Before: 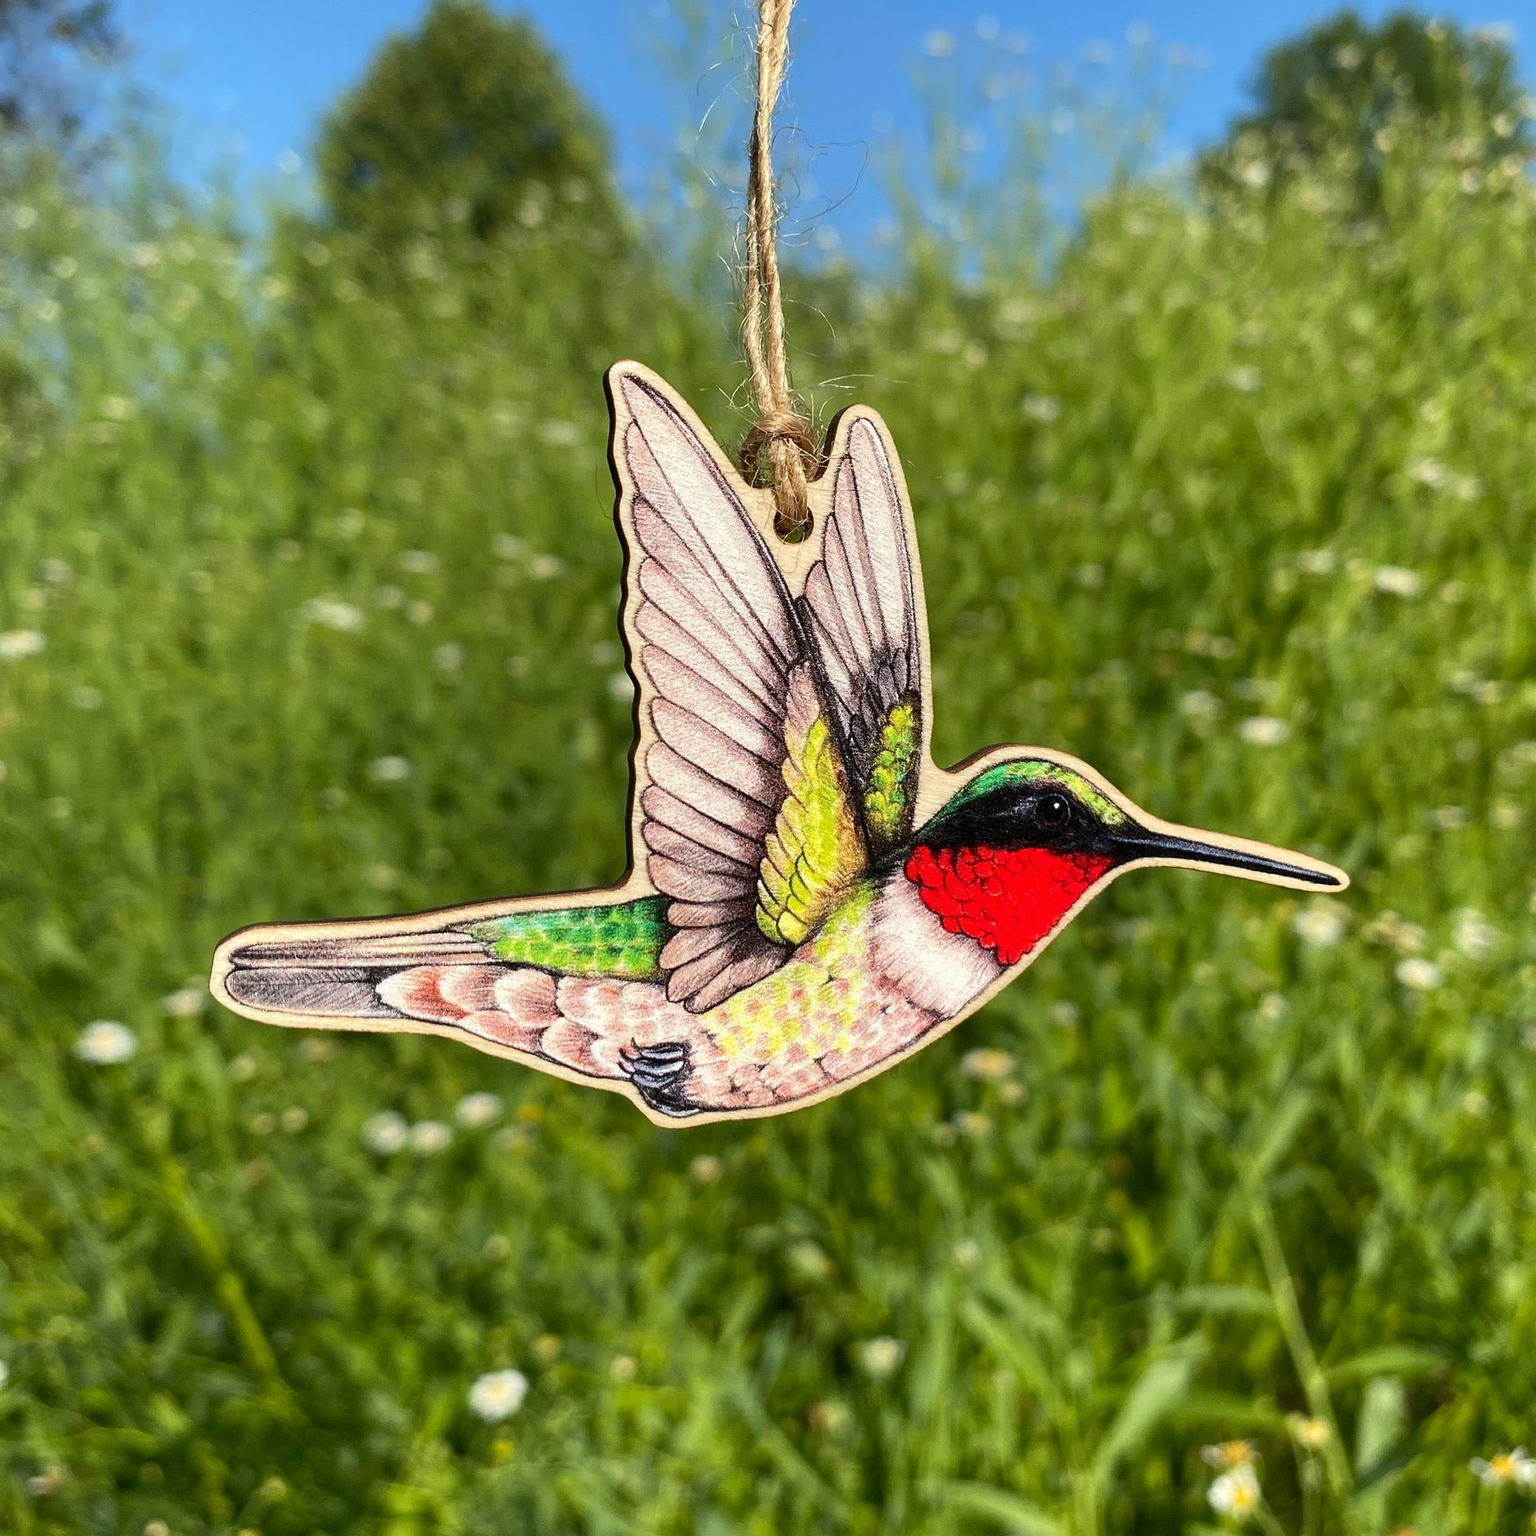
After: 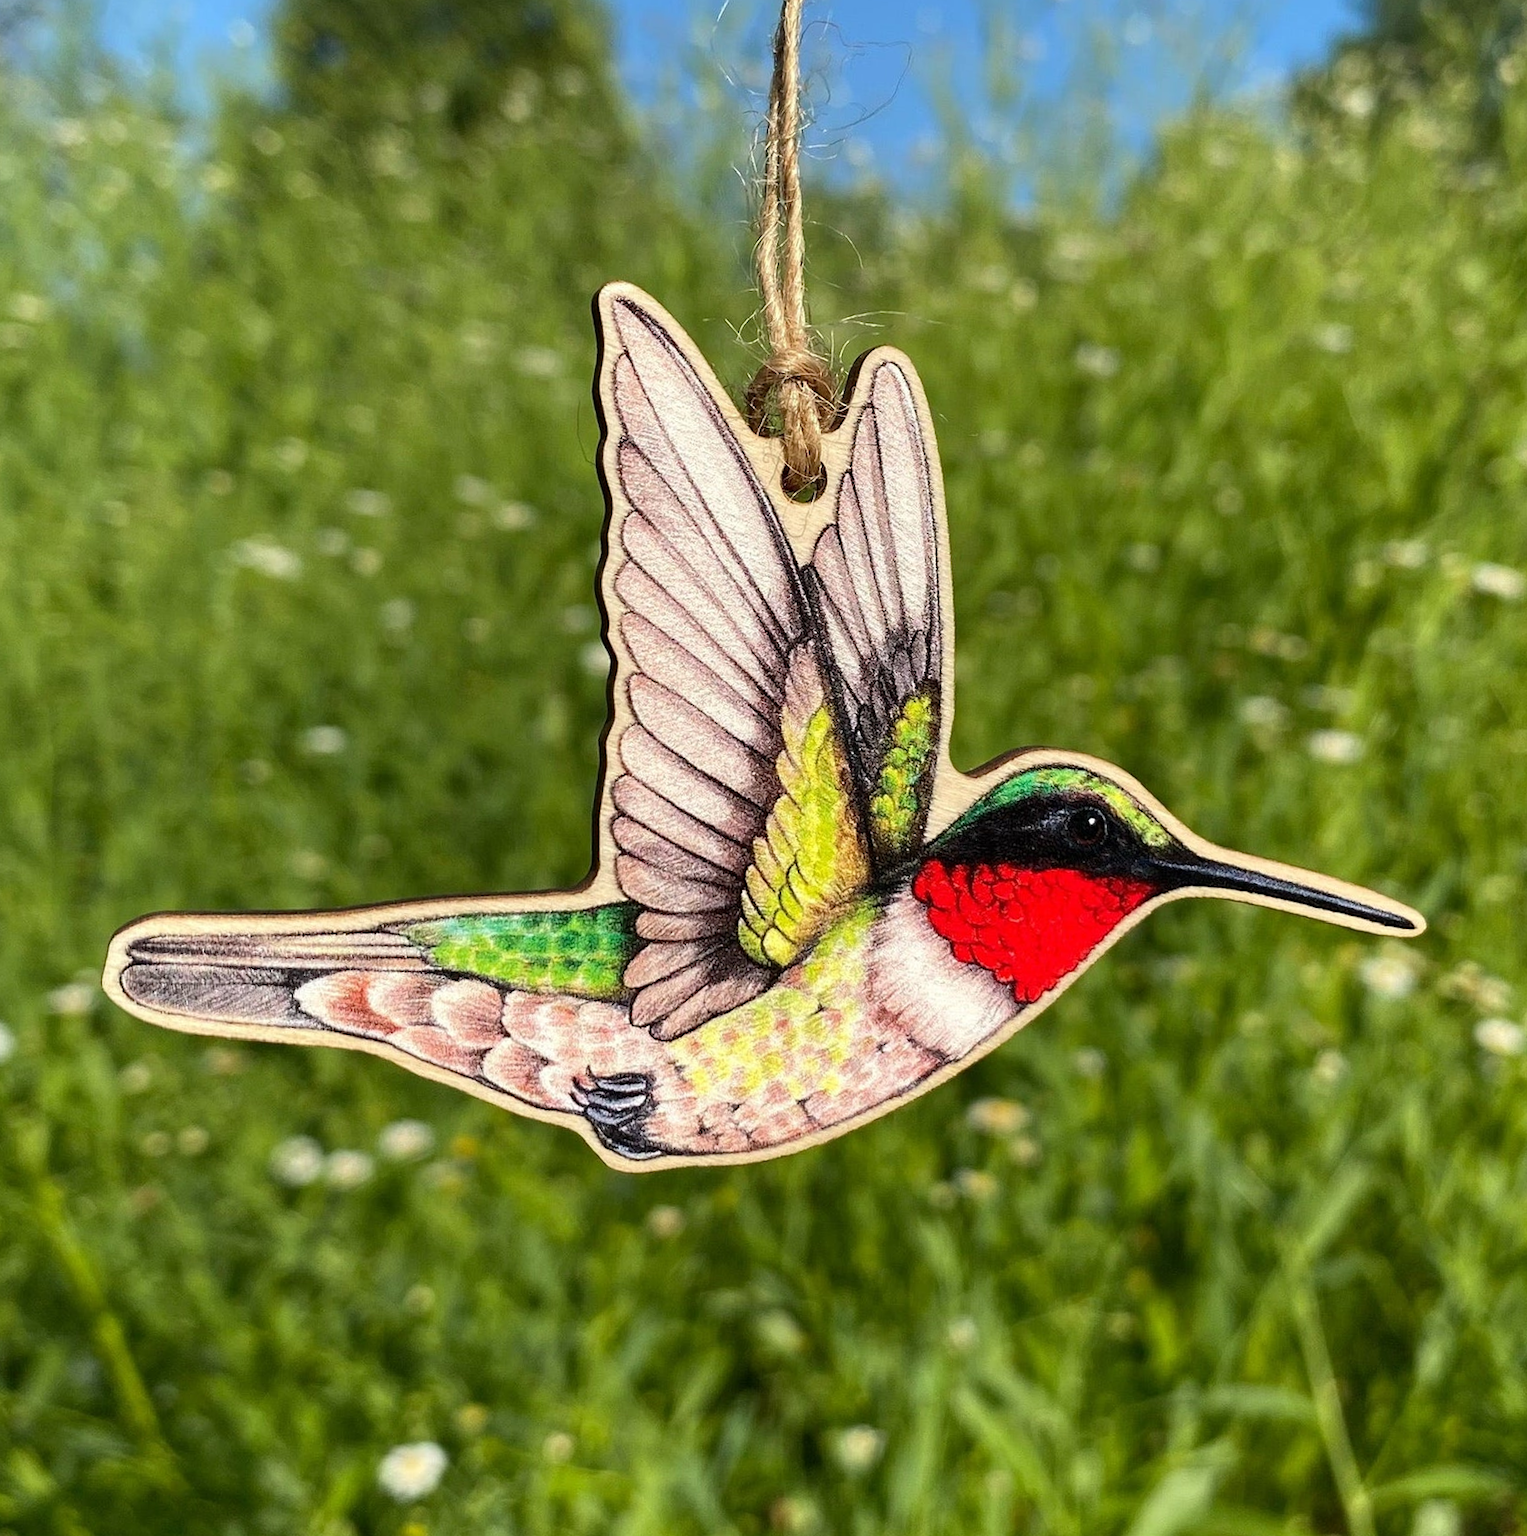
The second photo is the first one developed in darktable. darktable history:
crop and rotate: angle -2.83°, left 5.21%, top 5.171%, right 4.706%, bottom 4.262%
